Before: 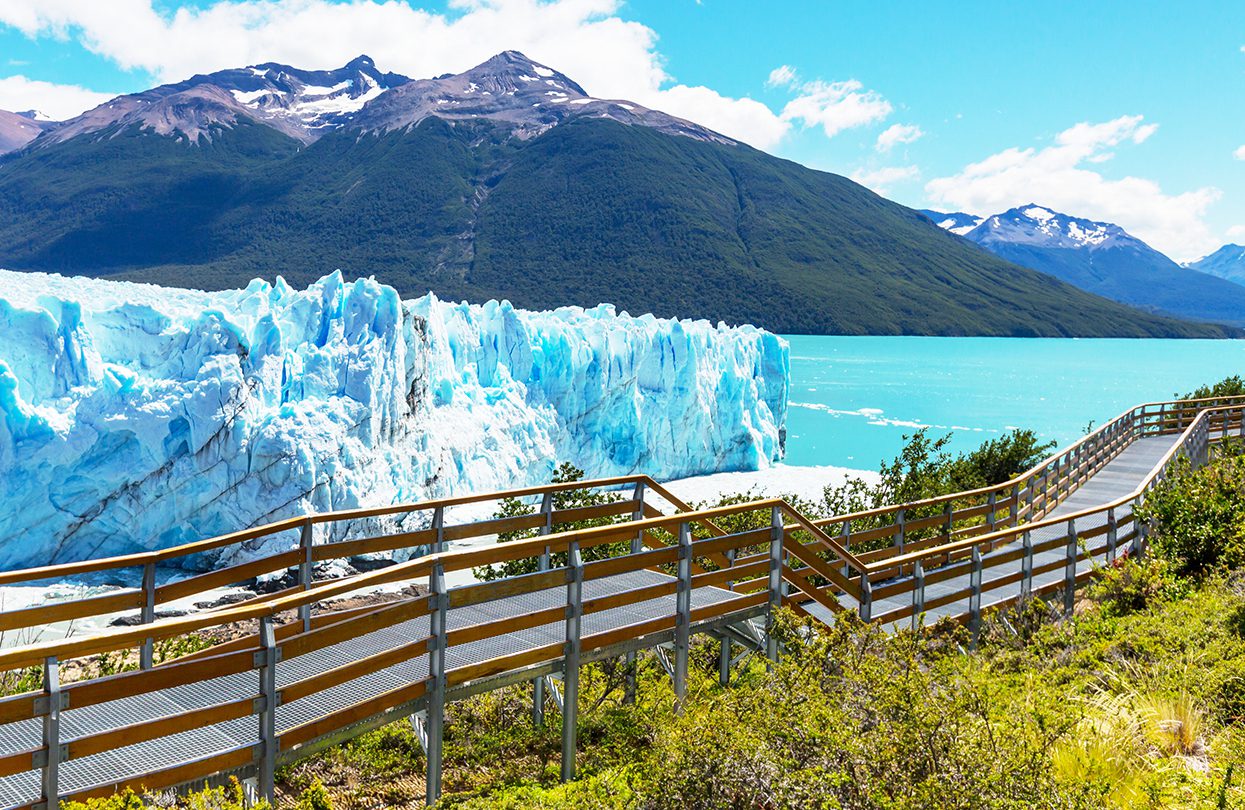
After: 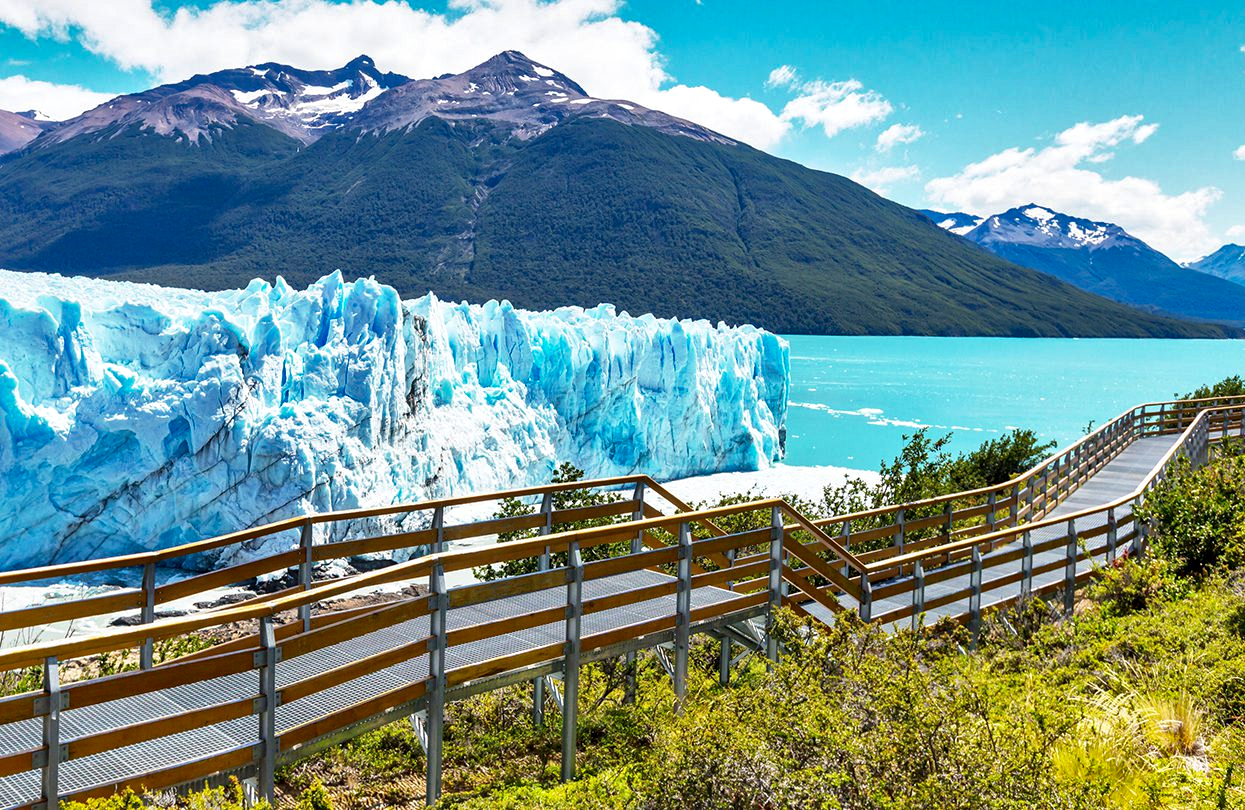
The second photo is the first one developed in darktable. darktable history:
local contrast: mode bilateral grid, contrast 30, coarseness 25, midtone range 0.2
color balance rgb: perceptual saturation grading › global saturation 0.773%, global vibrance 11.083%
shadows and highlights: shadows 73.3, highlights -60.72, soften with gaussian
